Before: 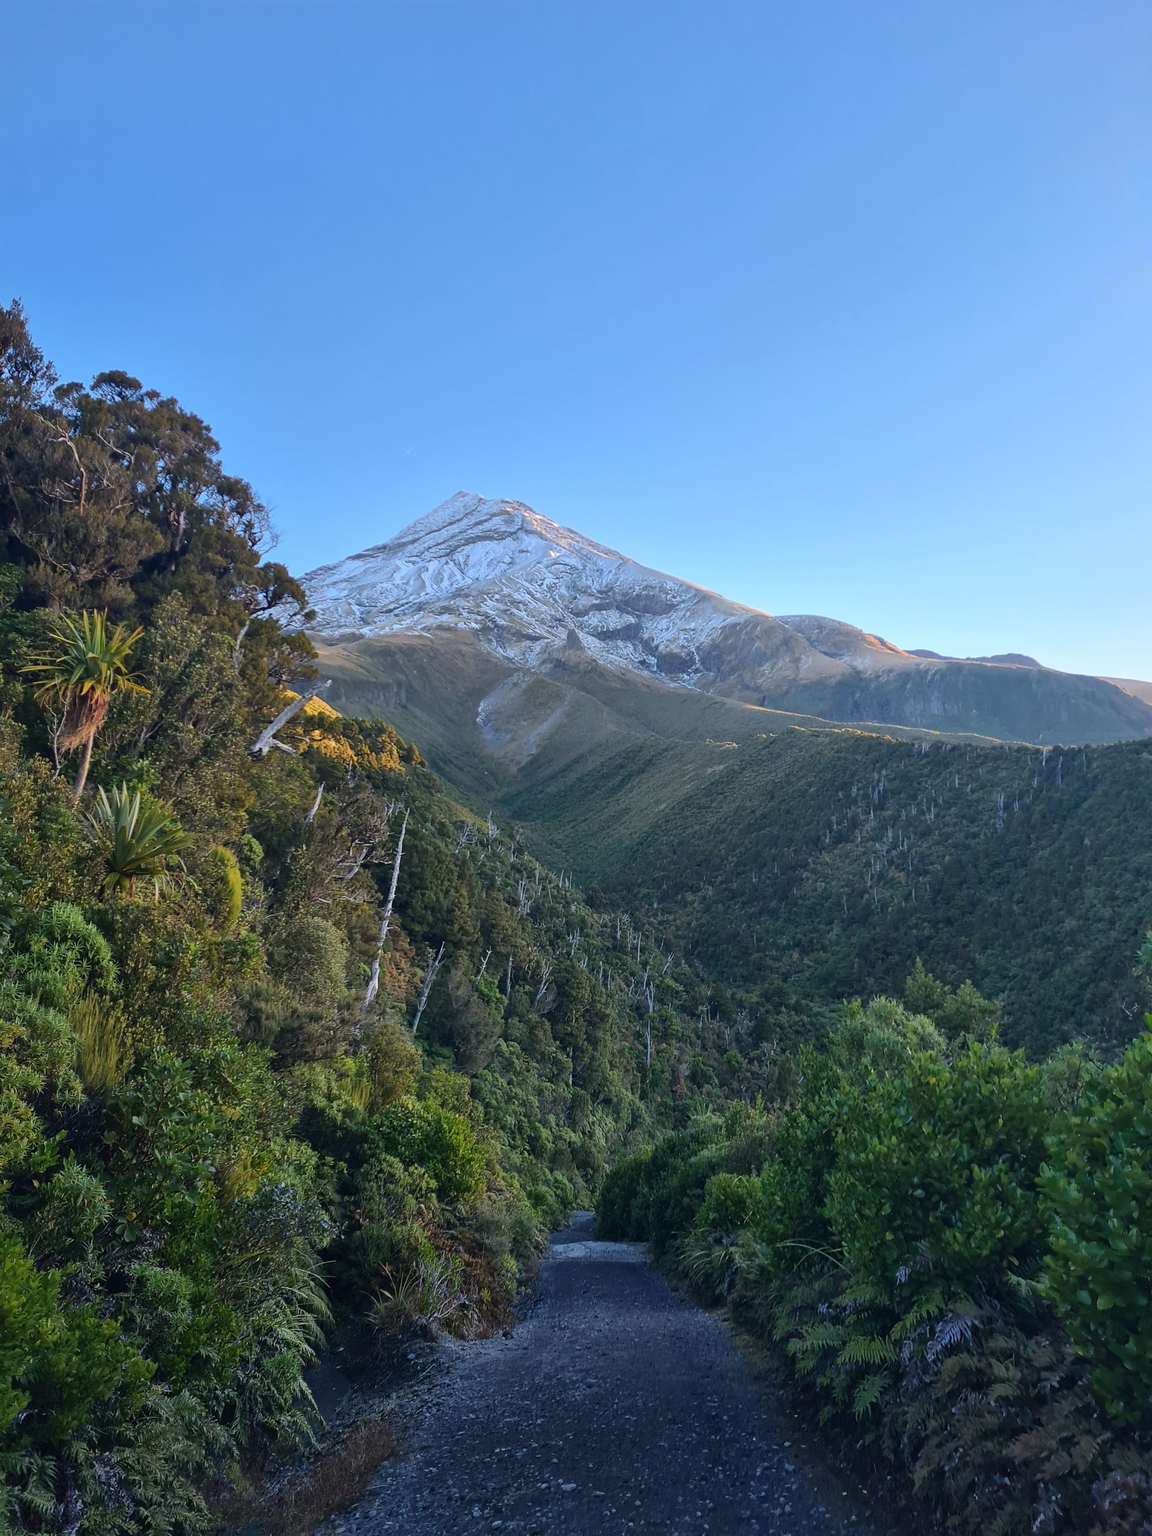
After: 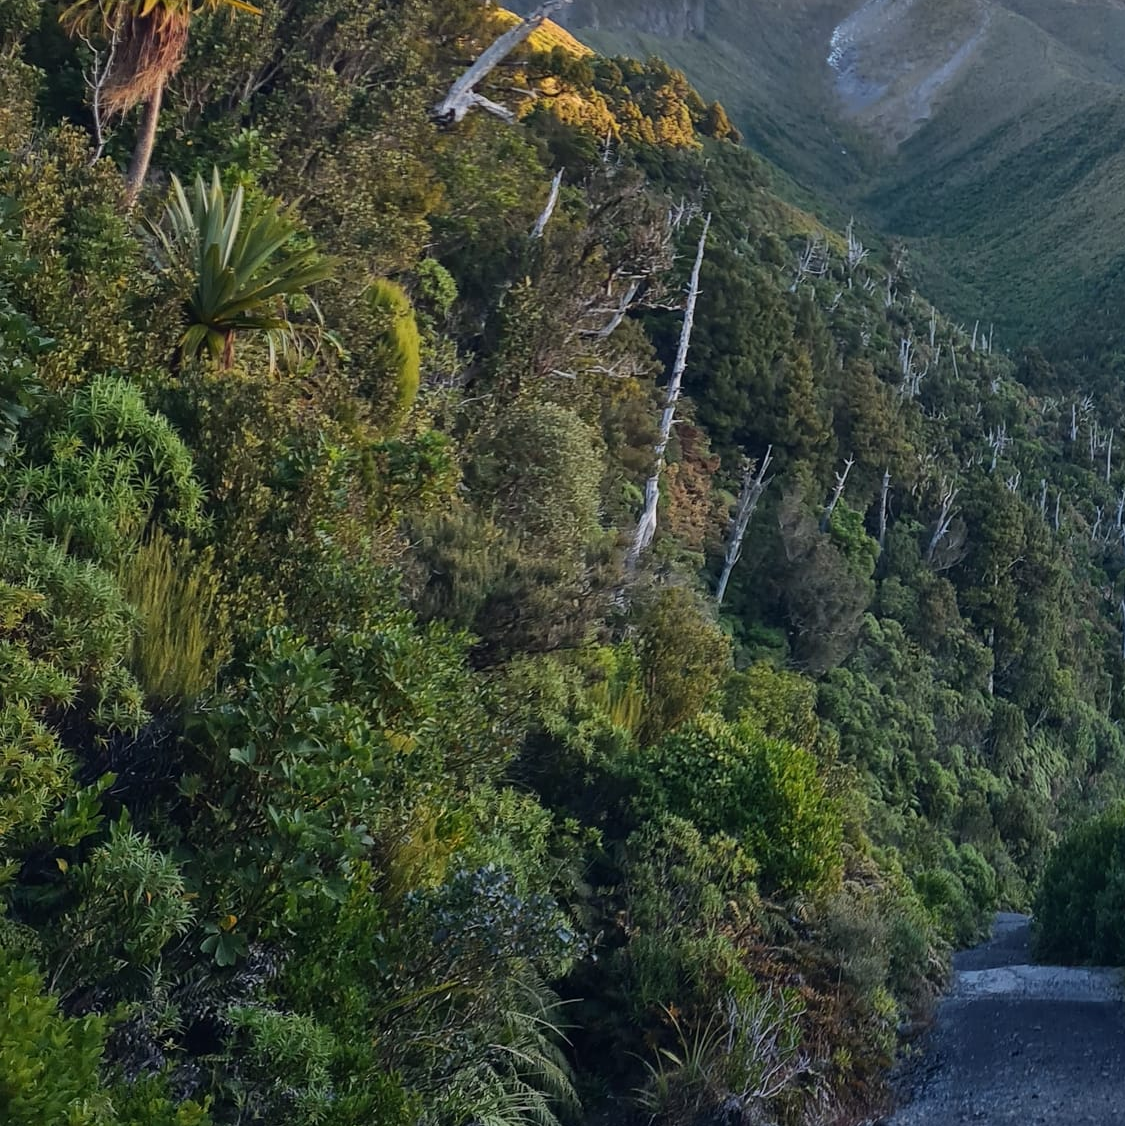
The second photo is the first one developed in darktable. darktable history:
crop: top 44.636%, right 43.71%, bottom 13.121%
